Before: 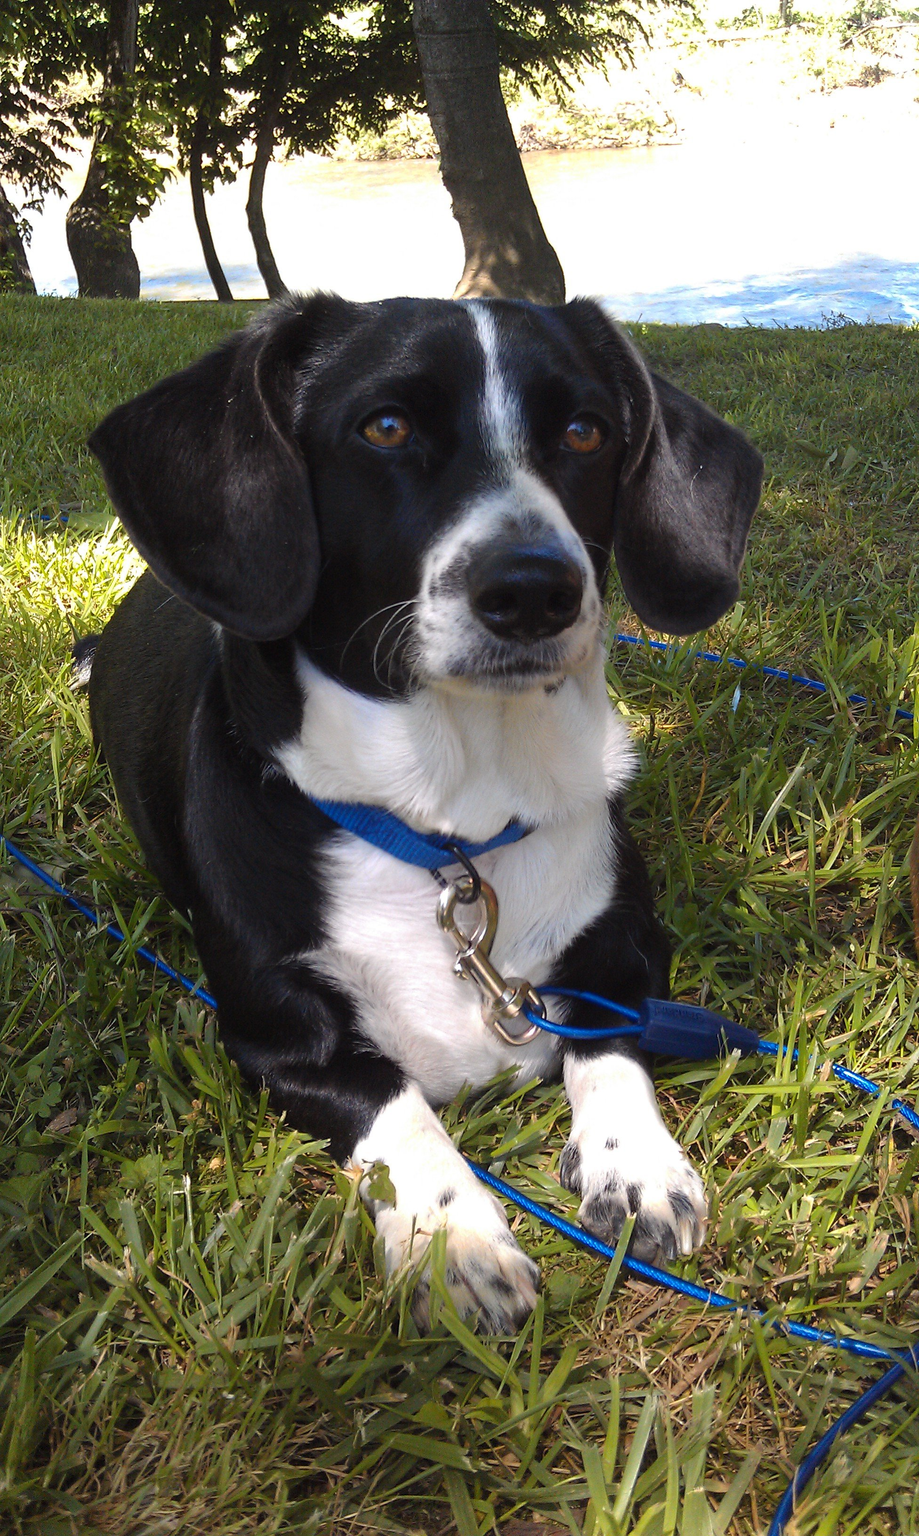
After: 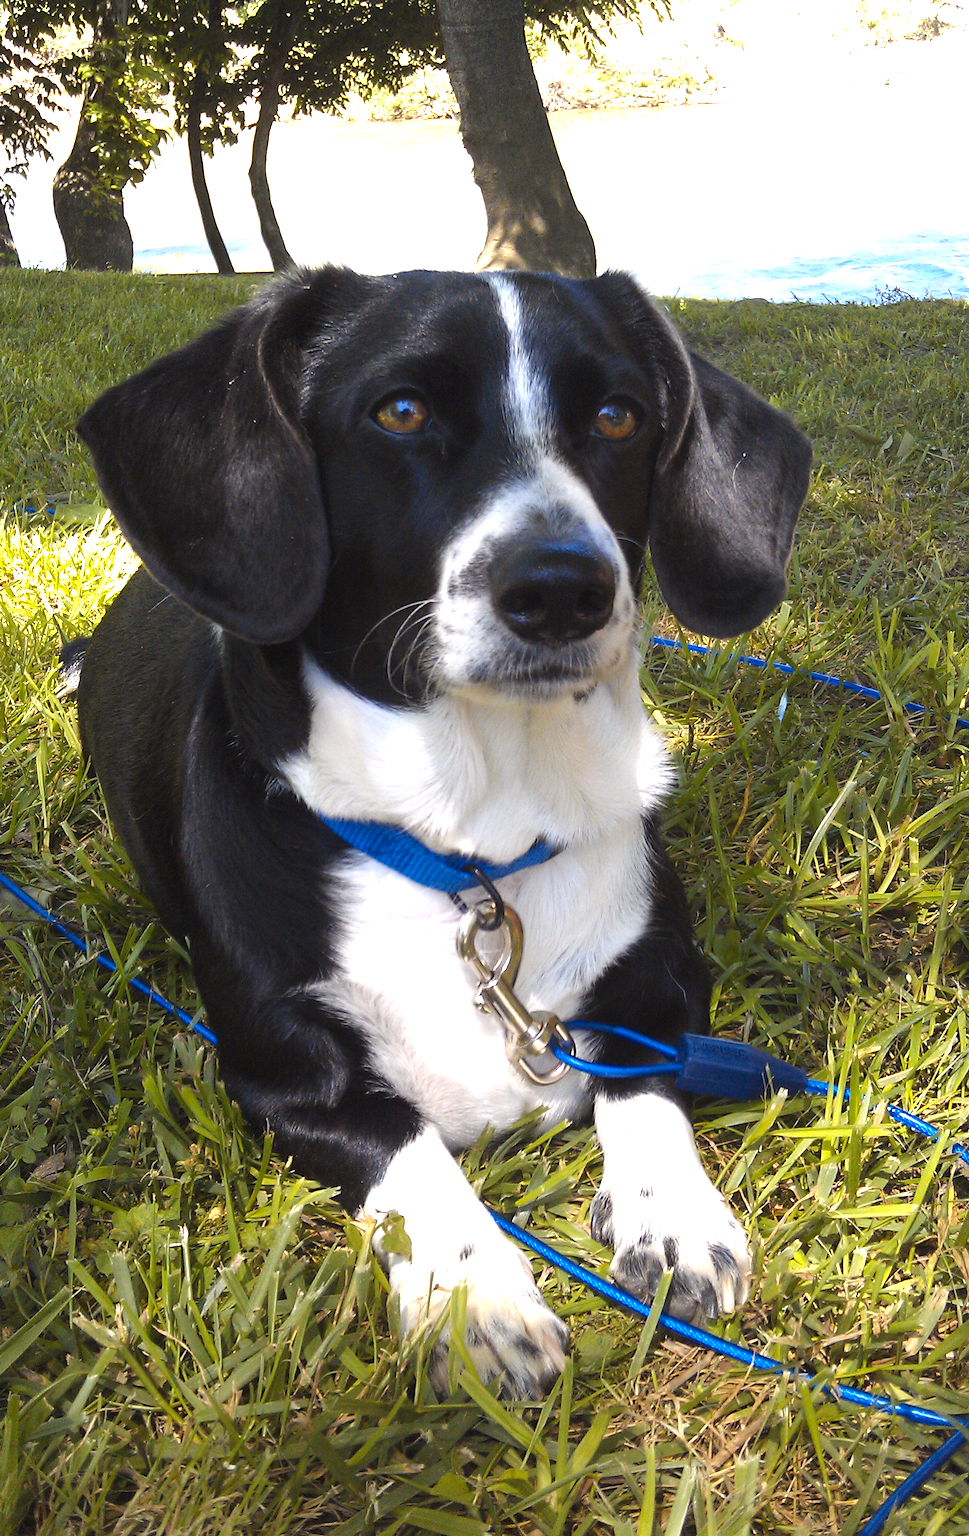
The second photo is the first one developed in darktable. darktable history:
exposure: black level correction 0, exposure 0.7 EV, compensate highlight preservation false
color contrast: green-magenta contrast 0.8, blue-yellow contrast 1.1, unbound 0
crop: left 1.964%, top 3.251%, right 1.122%, bottom 4.933%
